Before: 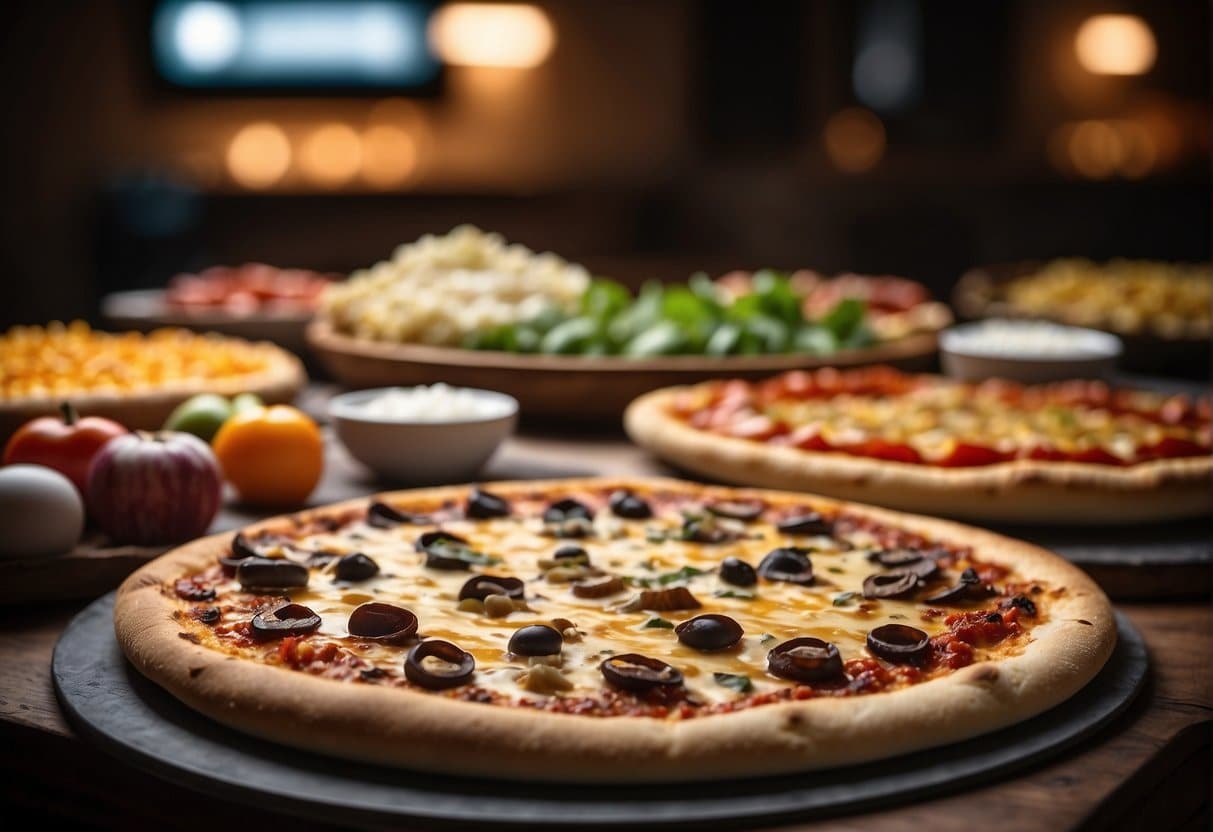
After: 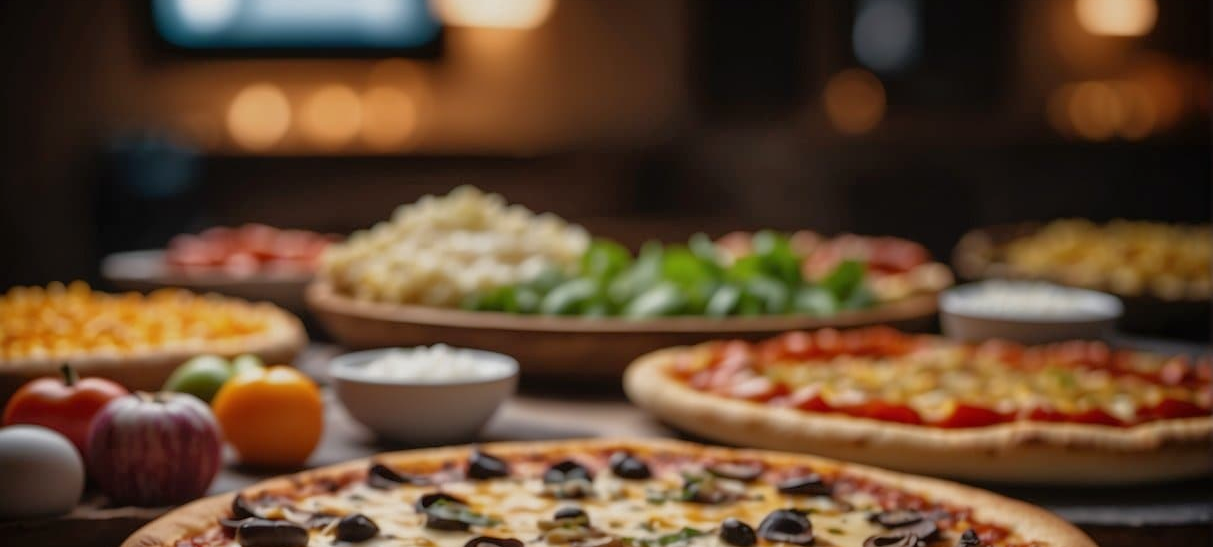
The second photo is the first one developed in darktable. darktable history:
tone equalizer: -8 EV 0.234 EV, -7 EV 0.444 EV, -6 EV 0.452 EV, -5 EV 0.267 EV, -3 EV -0.264 EV, -2 EV -0.435 EV, -1 EV -0.415 EV, +0 EV -0.248 EV, edges refinement/feathering 500, mask exposure compensation -1.57 EV, preserve details no
crop and rotate: top 4.726%, bottom 29.417%
